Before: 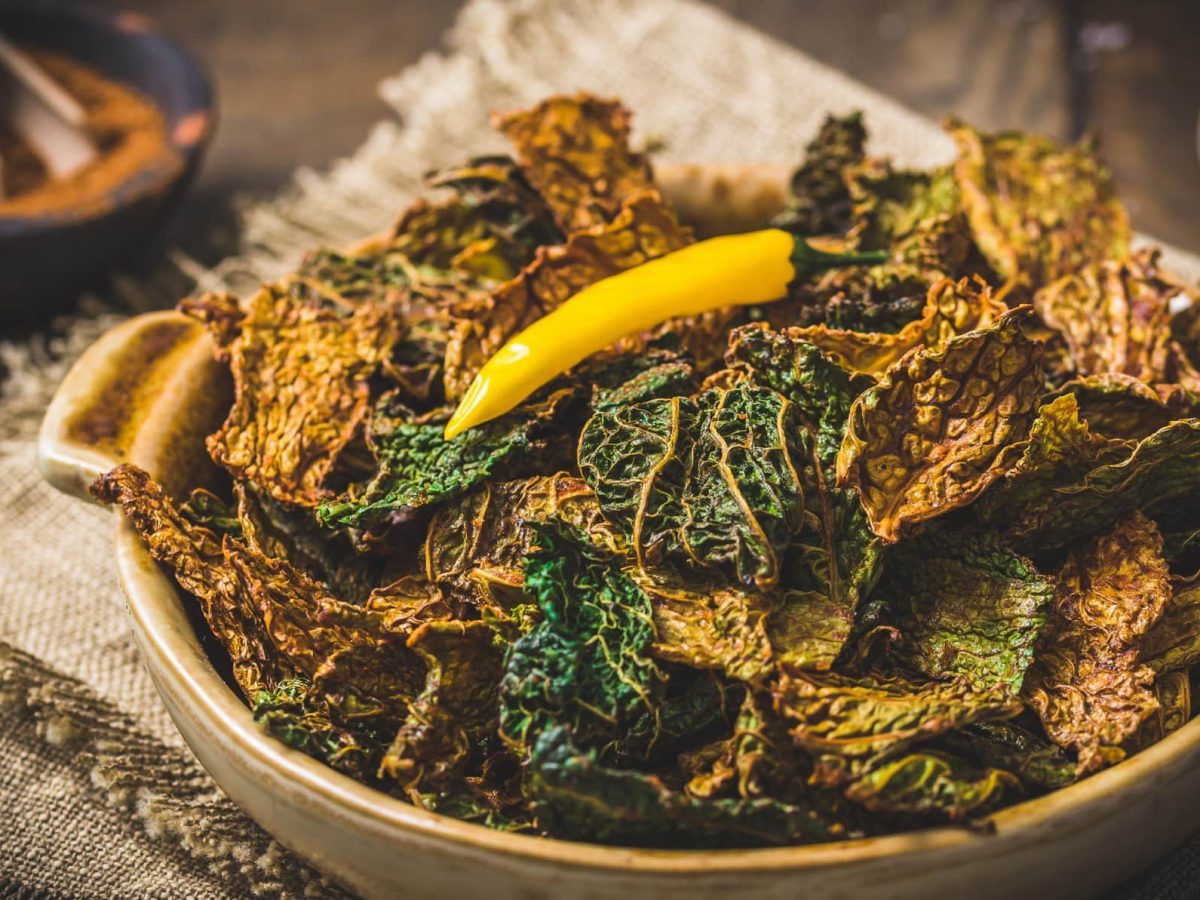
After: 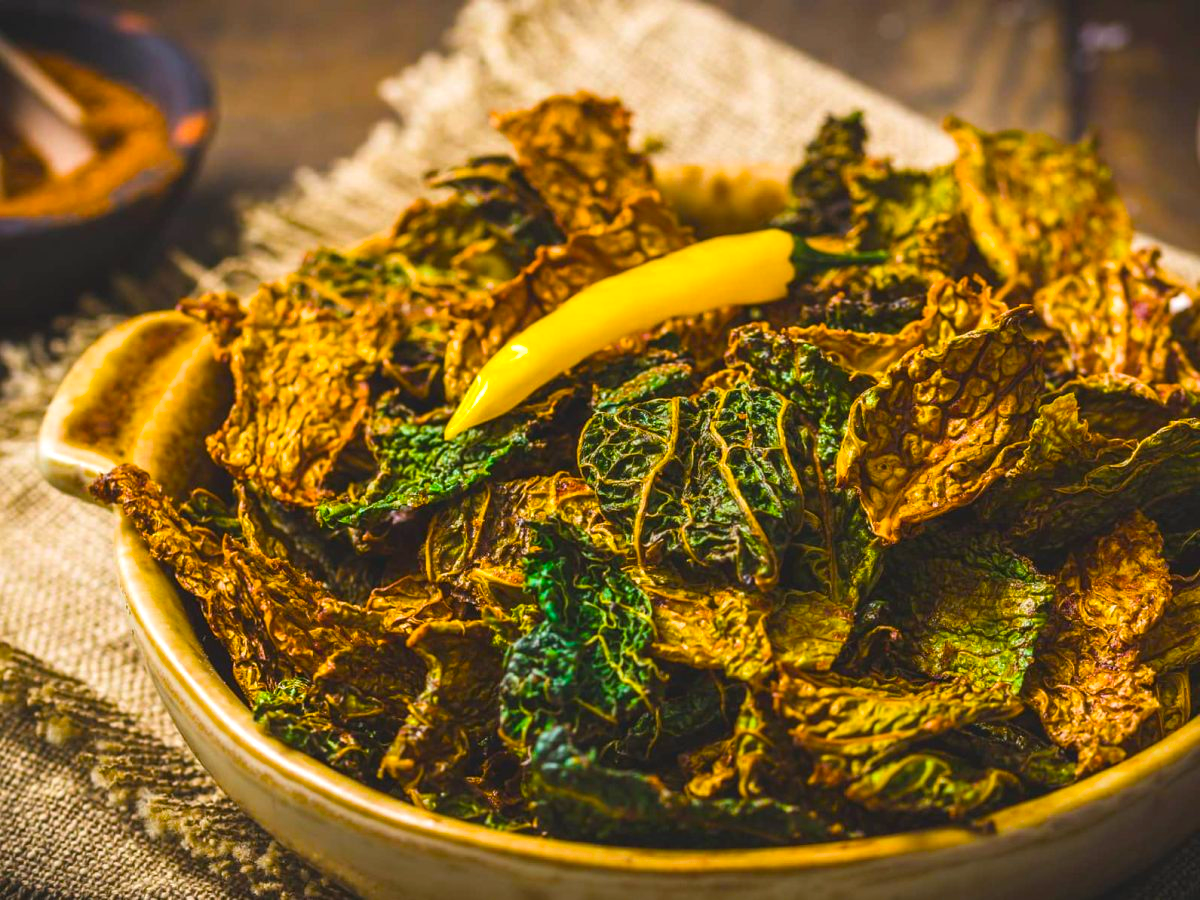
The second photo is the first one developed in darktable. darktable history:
color balance rgb: highlights gain › luminance 14.465%, linear chroma grading › global chroma 25.133%, perceptual saturation grading › global saturation 25.47%
